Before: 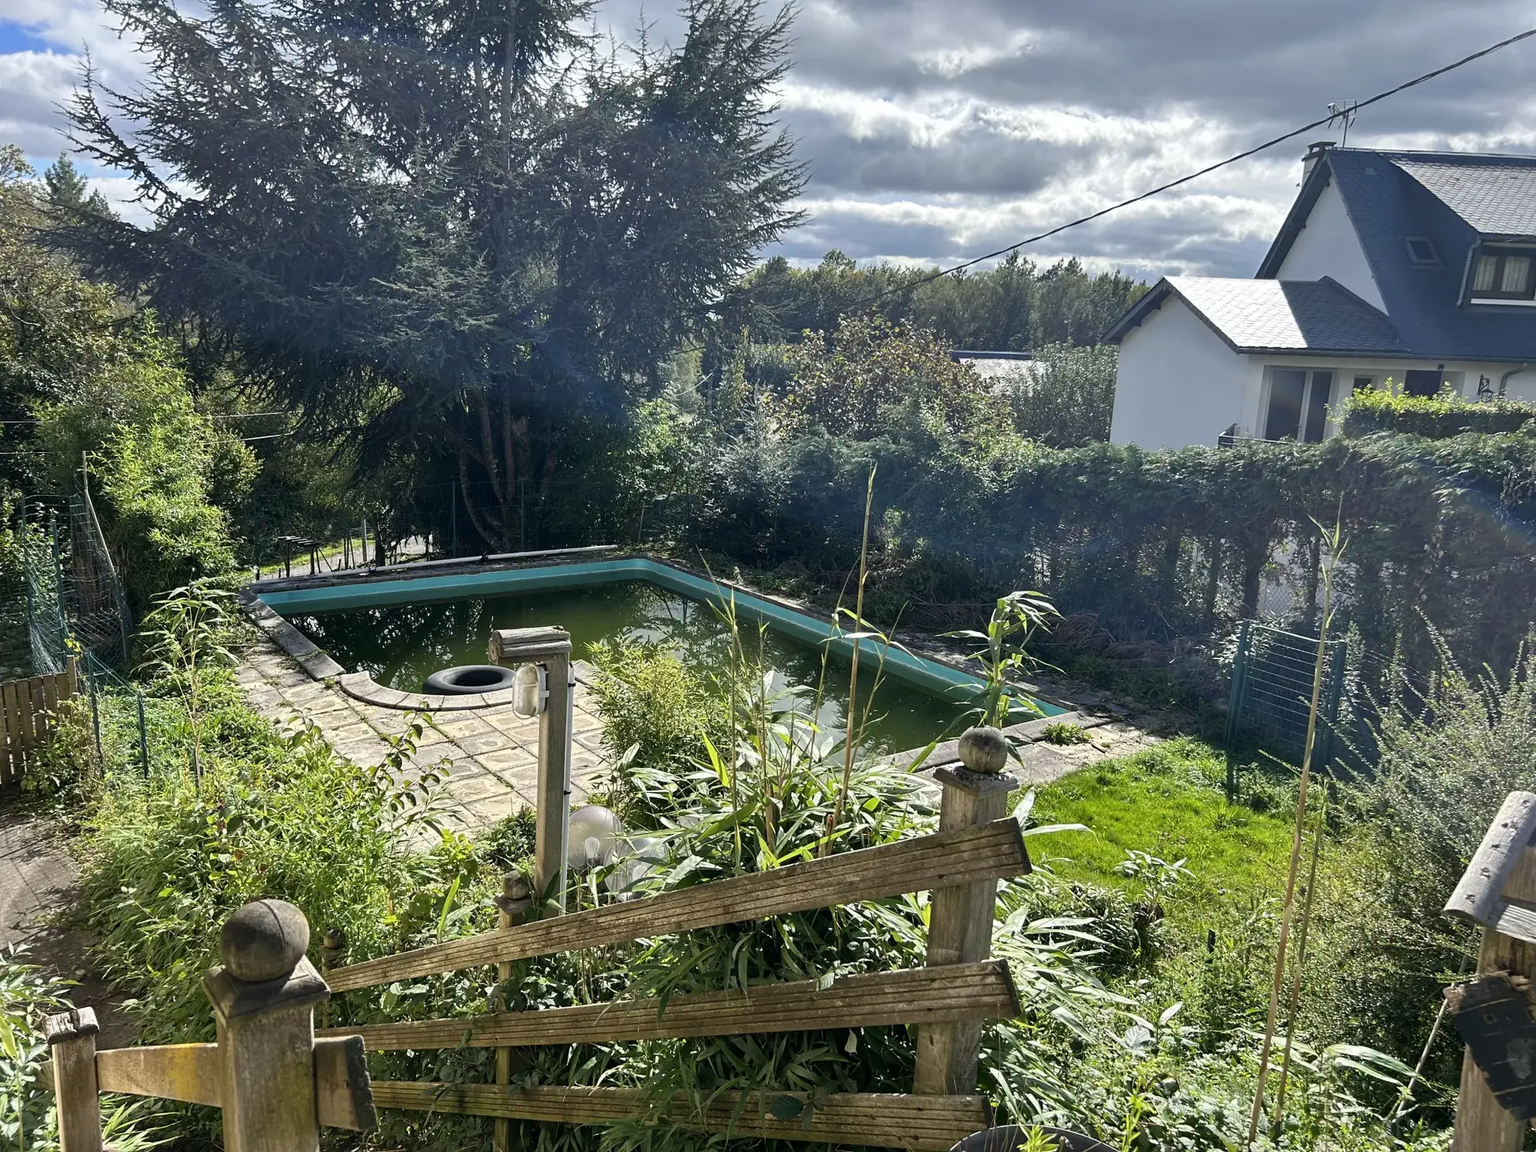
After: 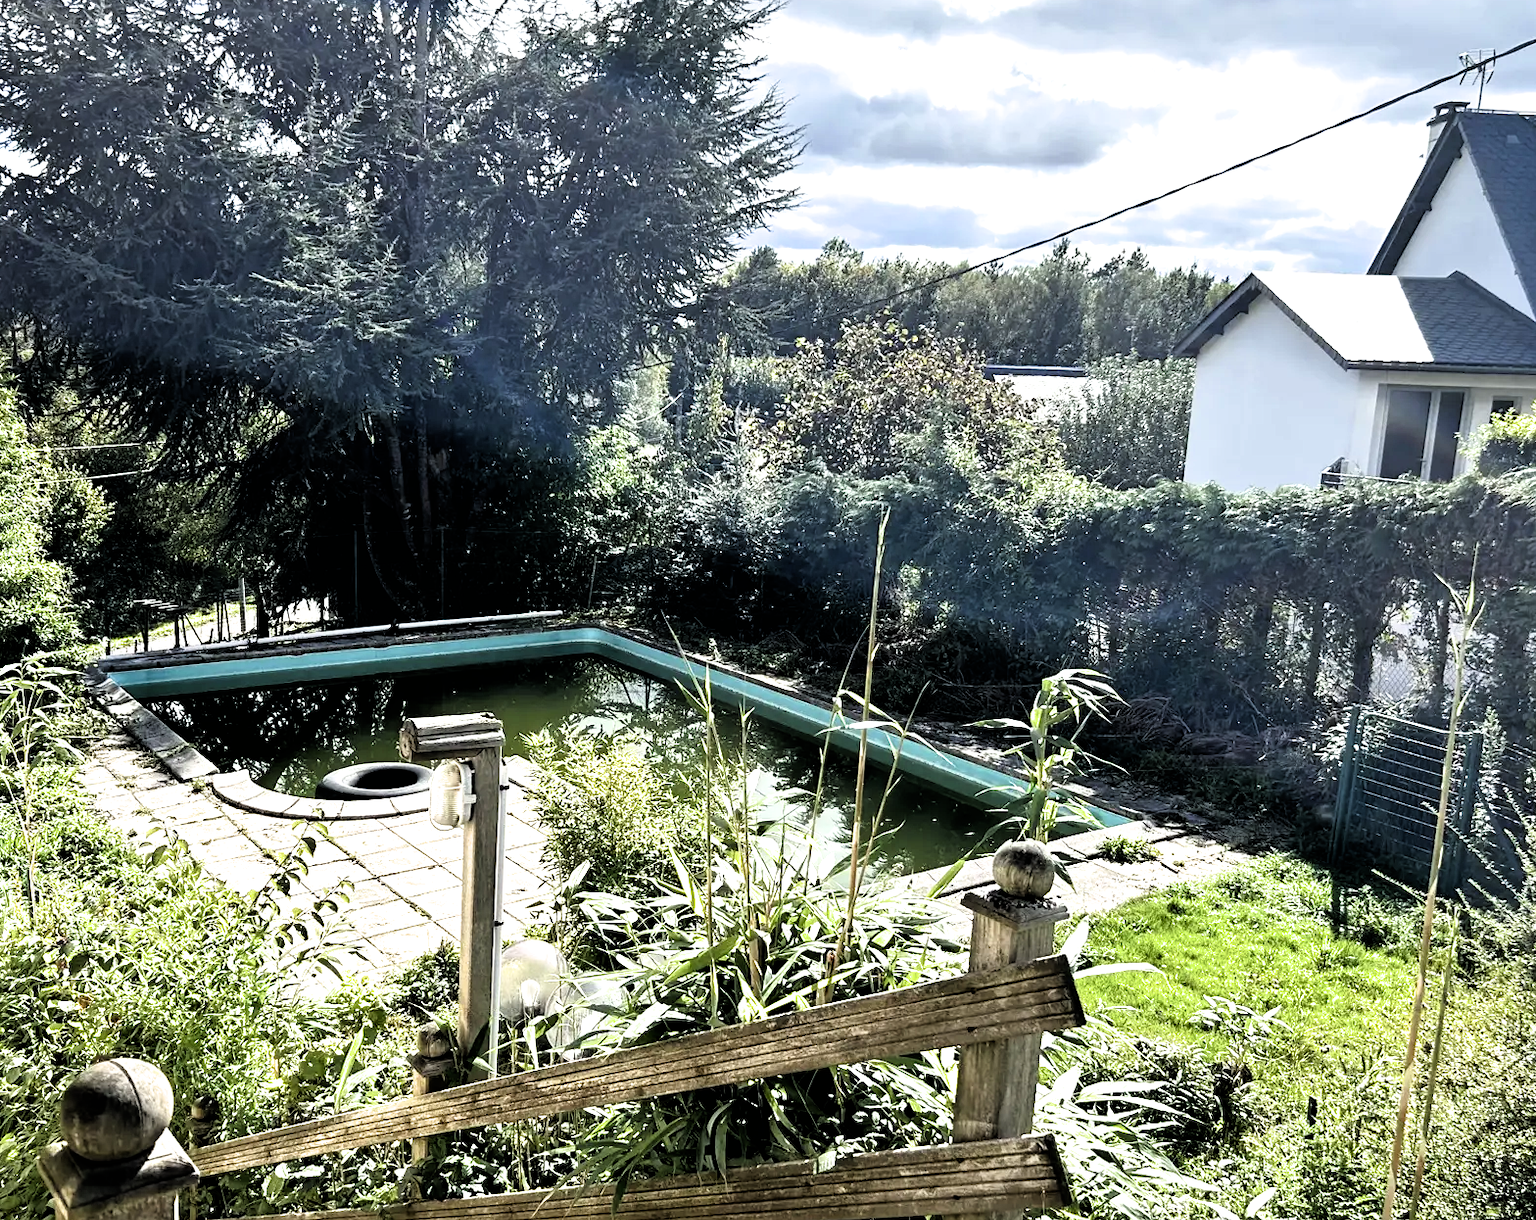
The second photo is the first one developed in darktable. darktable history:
crop: left 11.224%, top 5.336%, right 9.575%, bottom 10.7%
filmic rgb: black relative exposure -3.63 EV, white relative exposure 2.17 EV, hardness 3.64
exposure: exposure 0.725 EV, compensate highlight preservation false
